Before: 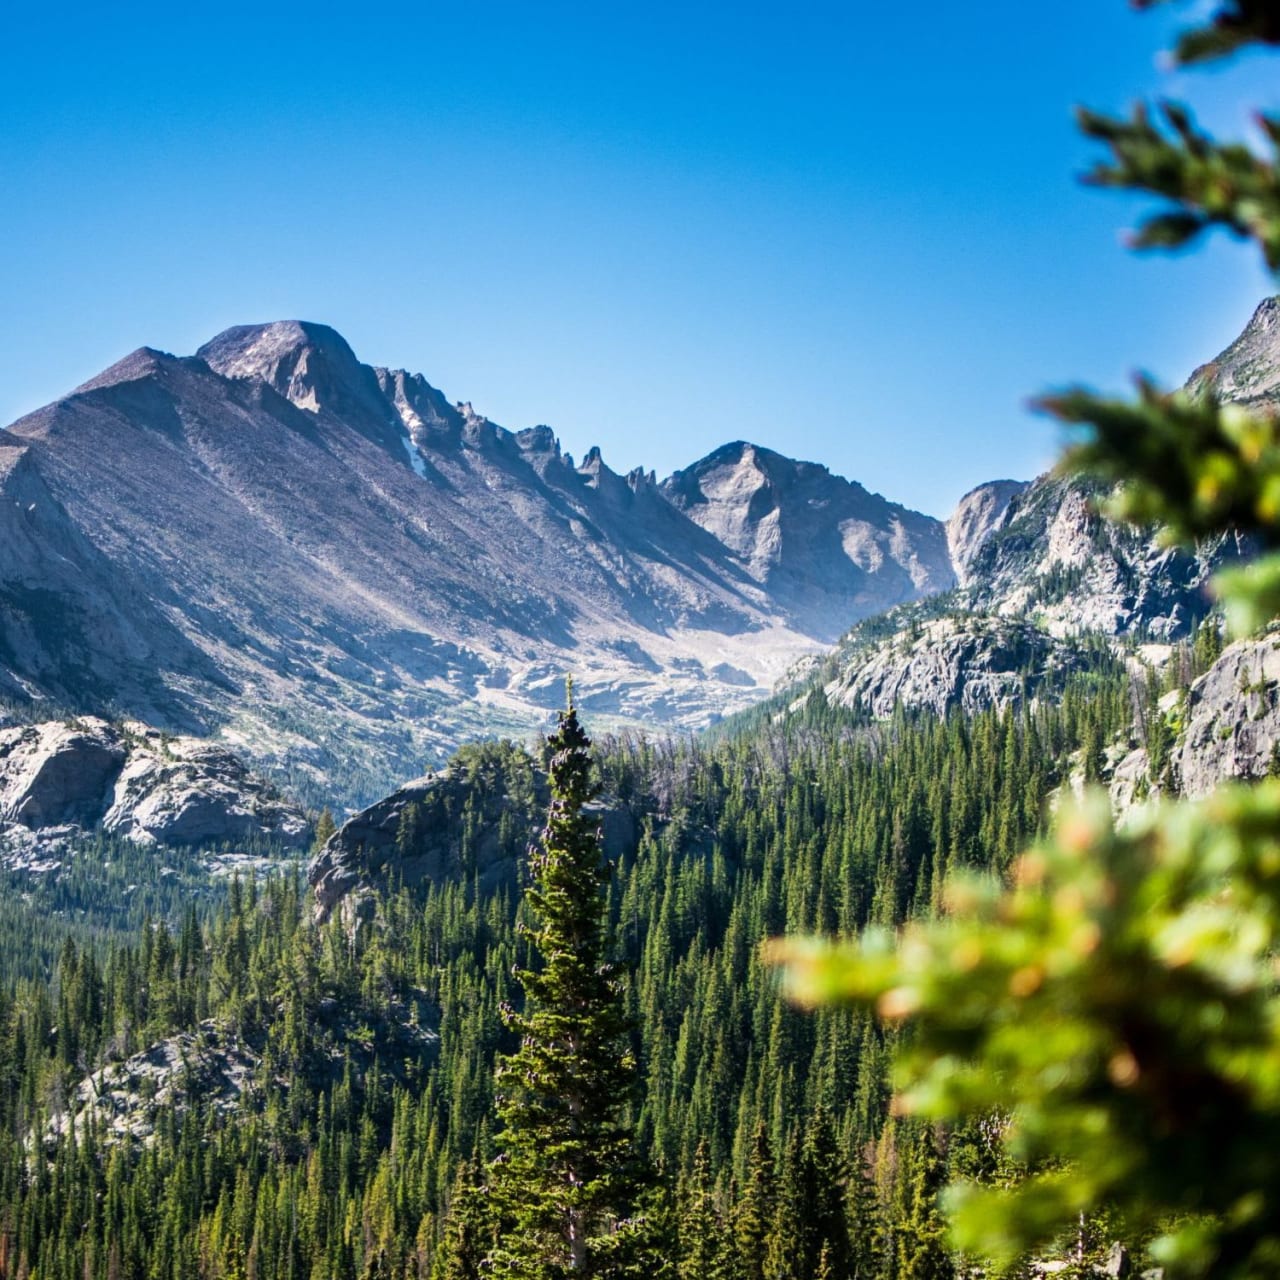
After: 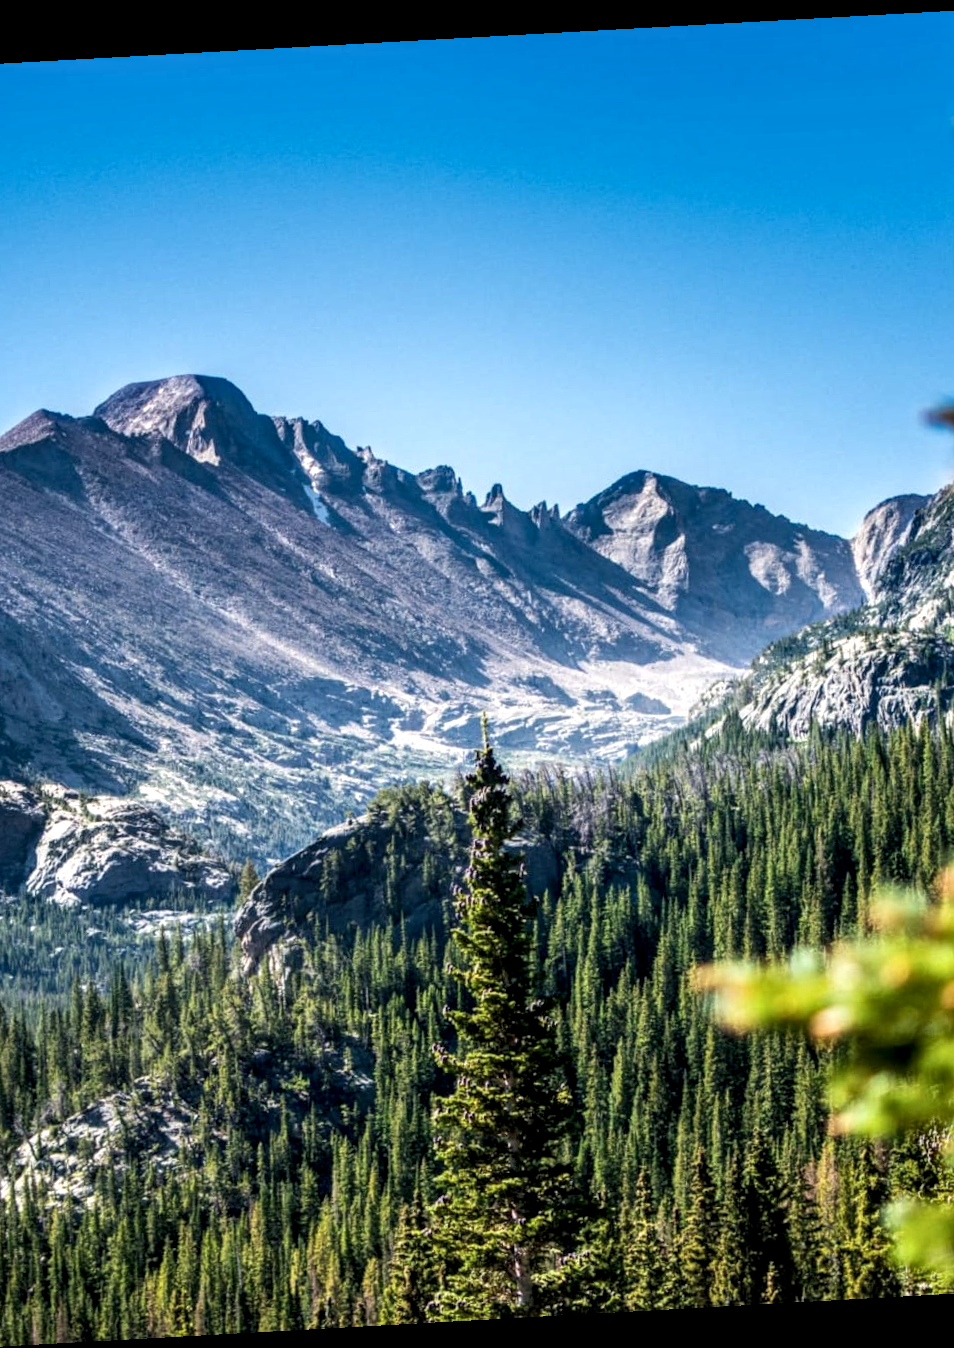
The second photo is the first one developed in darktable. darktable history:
rotate and perspective: rotation -3.18°, automatic cropping off
crop and rotate: left 9.061%, right 20.142%
local contrast: detail 150%
